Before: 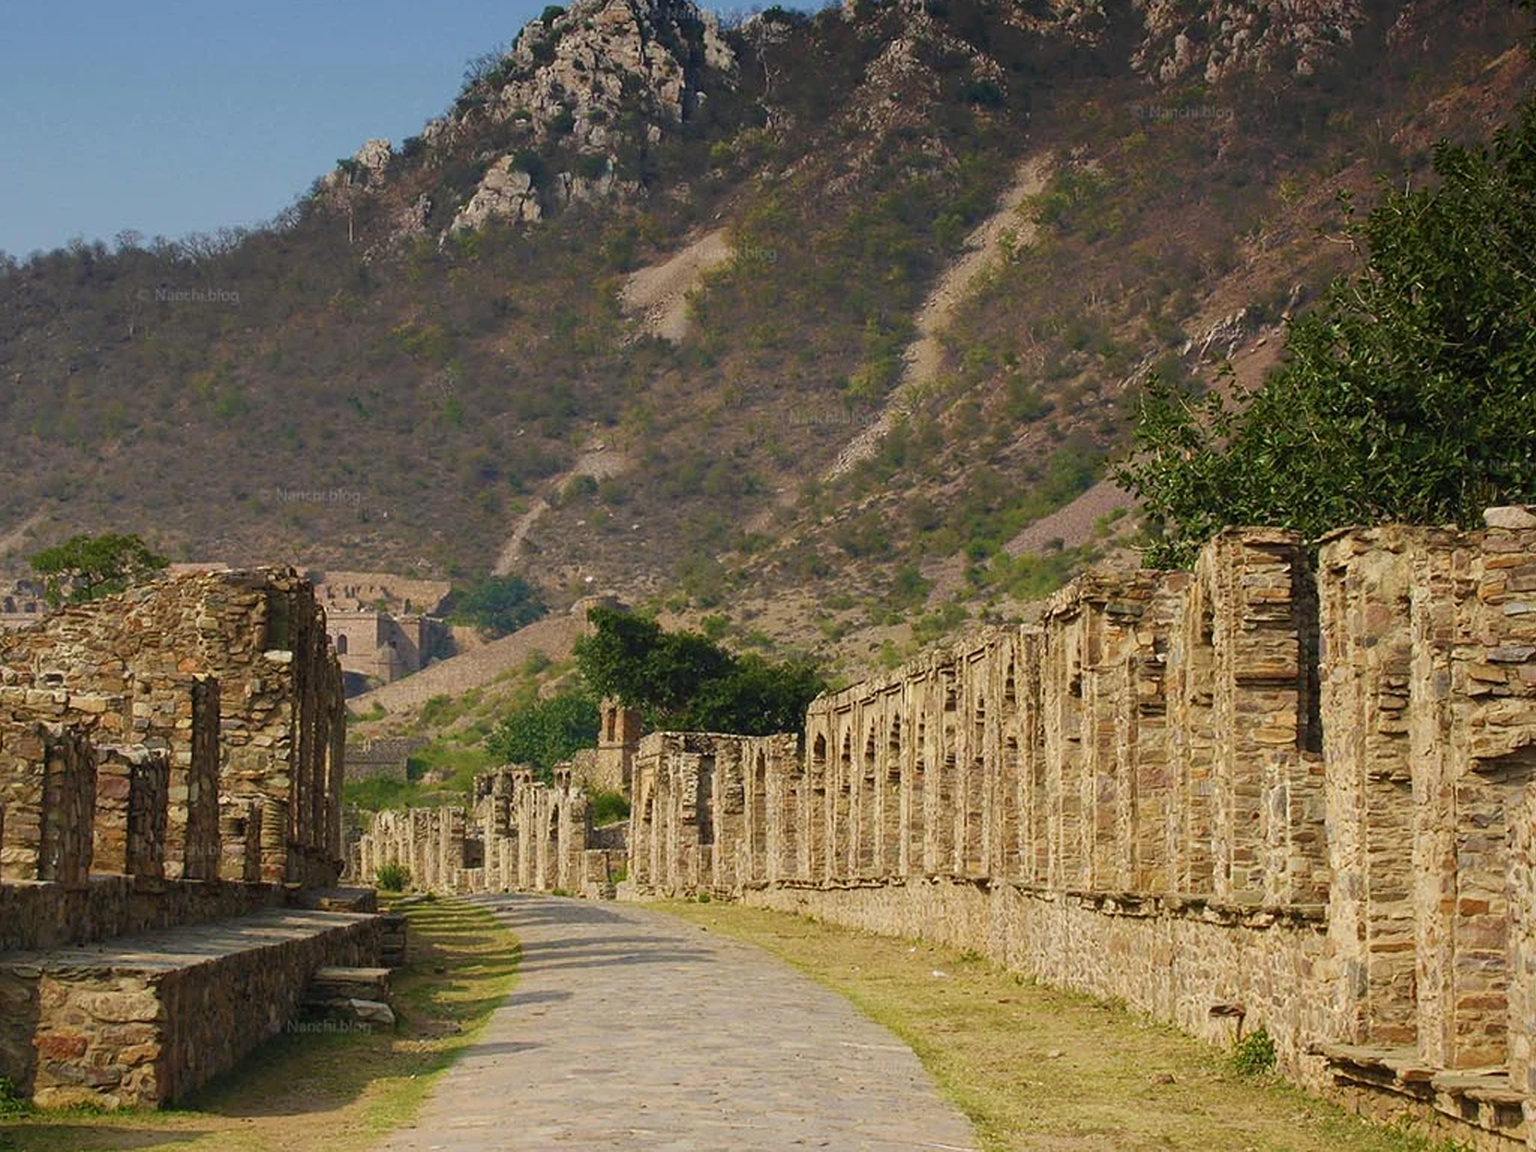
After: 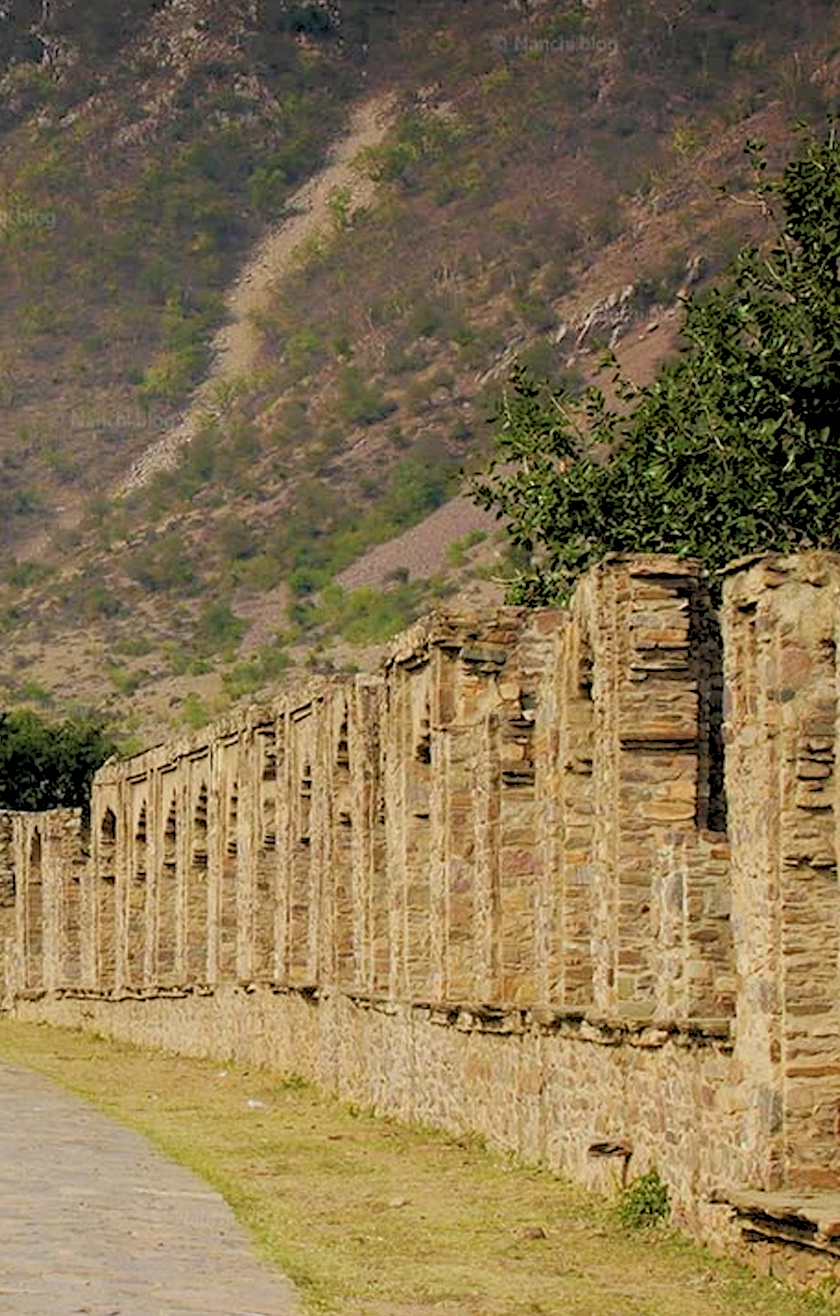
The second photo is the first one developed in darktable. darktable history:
rgb levels: preserve colors sum RGB, levels [[0.038, 0.433, 0.934], [0, 0.5, 1], [0, 0.5, 1]]
crop: left 47.628%, top 6.643%, right 7.874%
